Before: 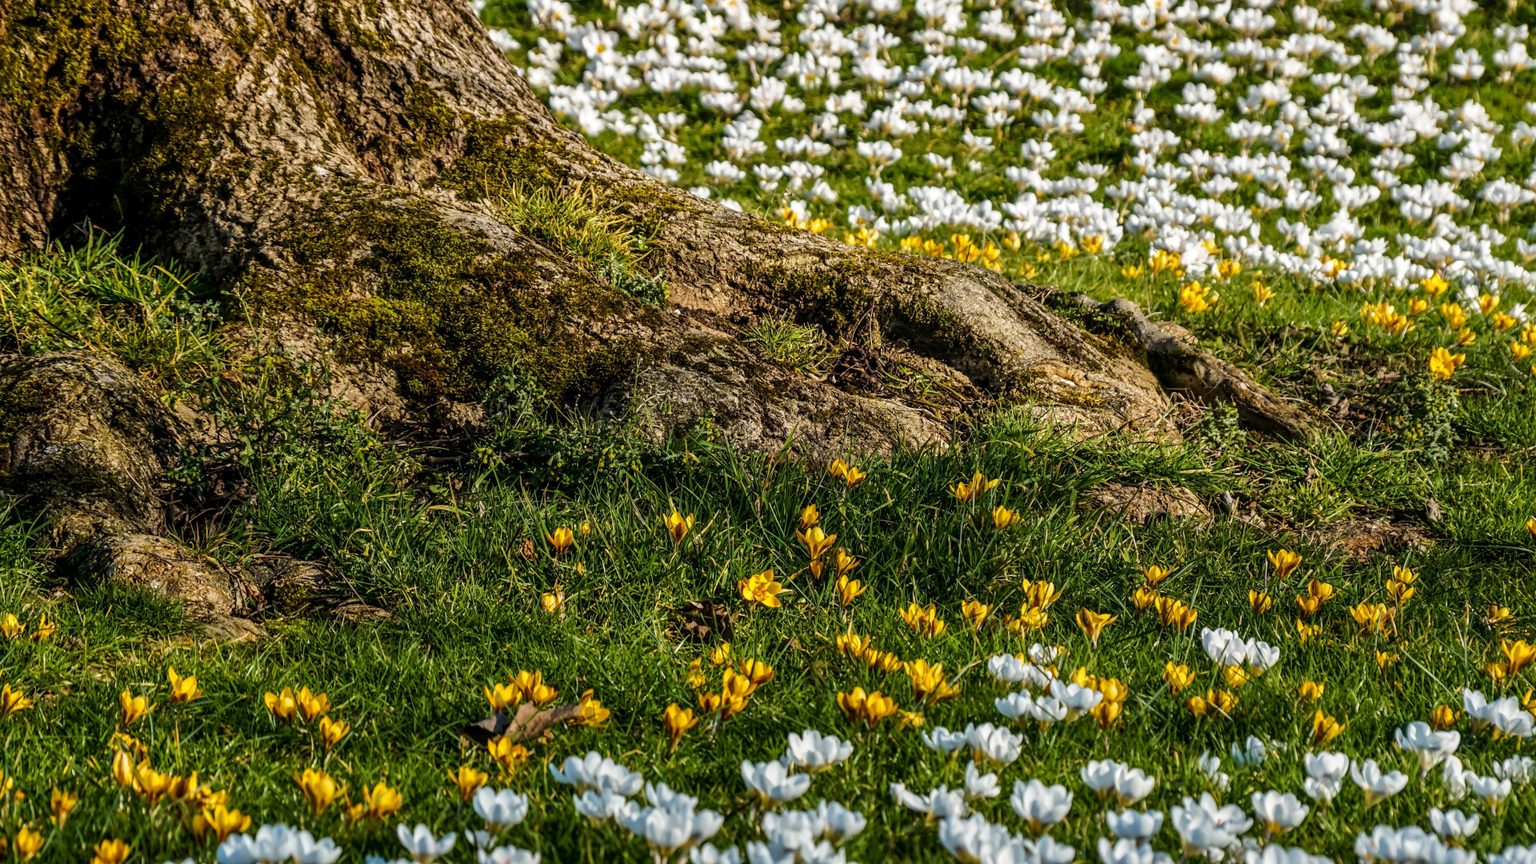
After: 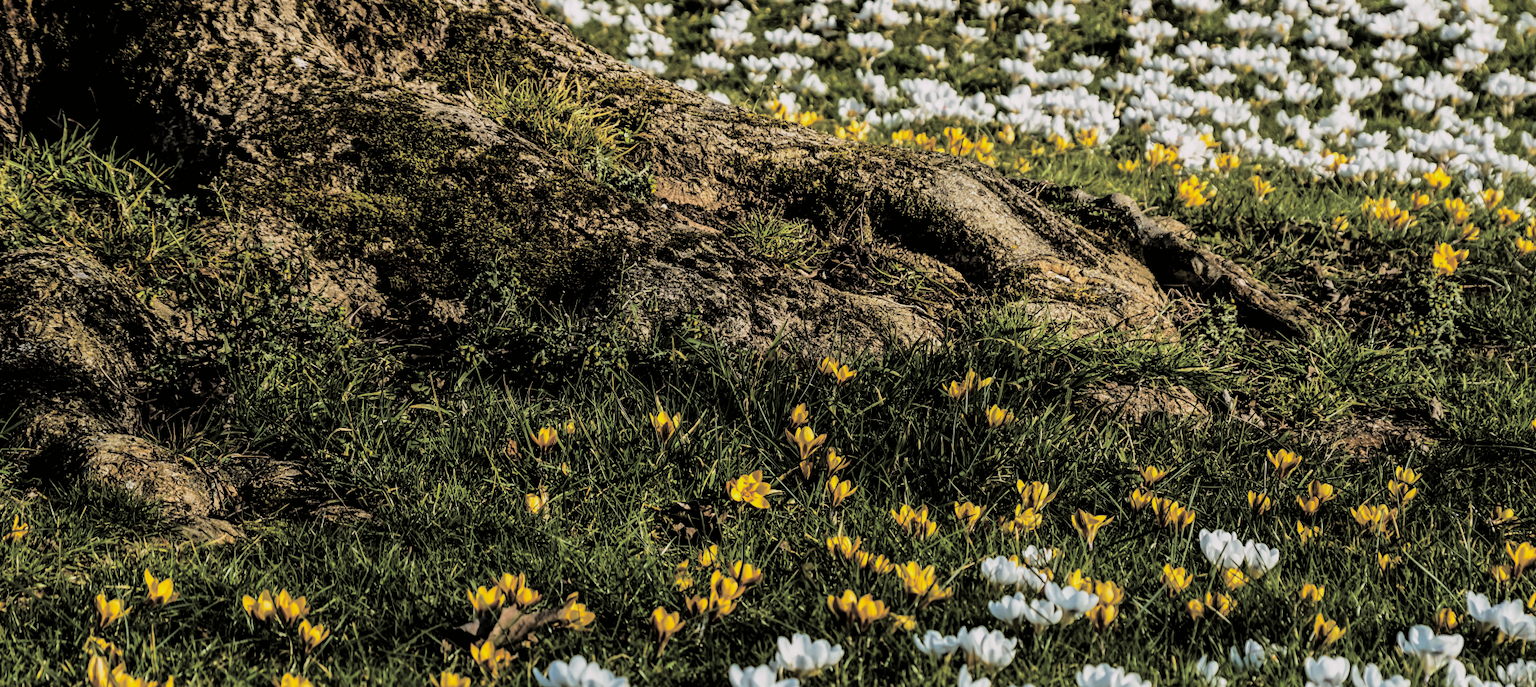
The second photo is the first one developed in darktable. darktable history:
split-toning: shadows › hue 46.8°, shadows › saturation 0.17, highlights › hue 316.8°, highlights › saturation 0.27, balance -51.82
crop and rotate: left 1.814%, top 12.818%, right 0.25%, bottom 9.225%
filmic rgb: black relative exposure -5 EV, white relative exposure 3.5 EV, hardness 3.19, contrast 1.2, highlights saturation mix -30%
